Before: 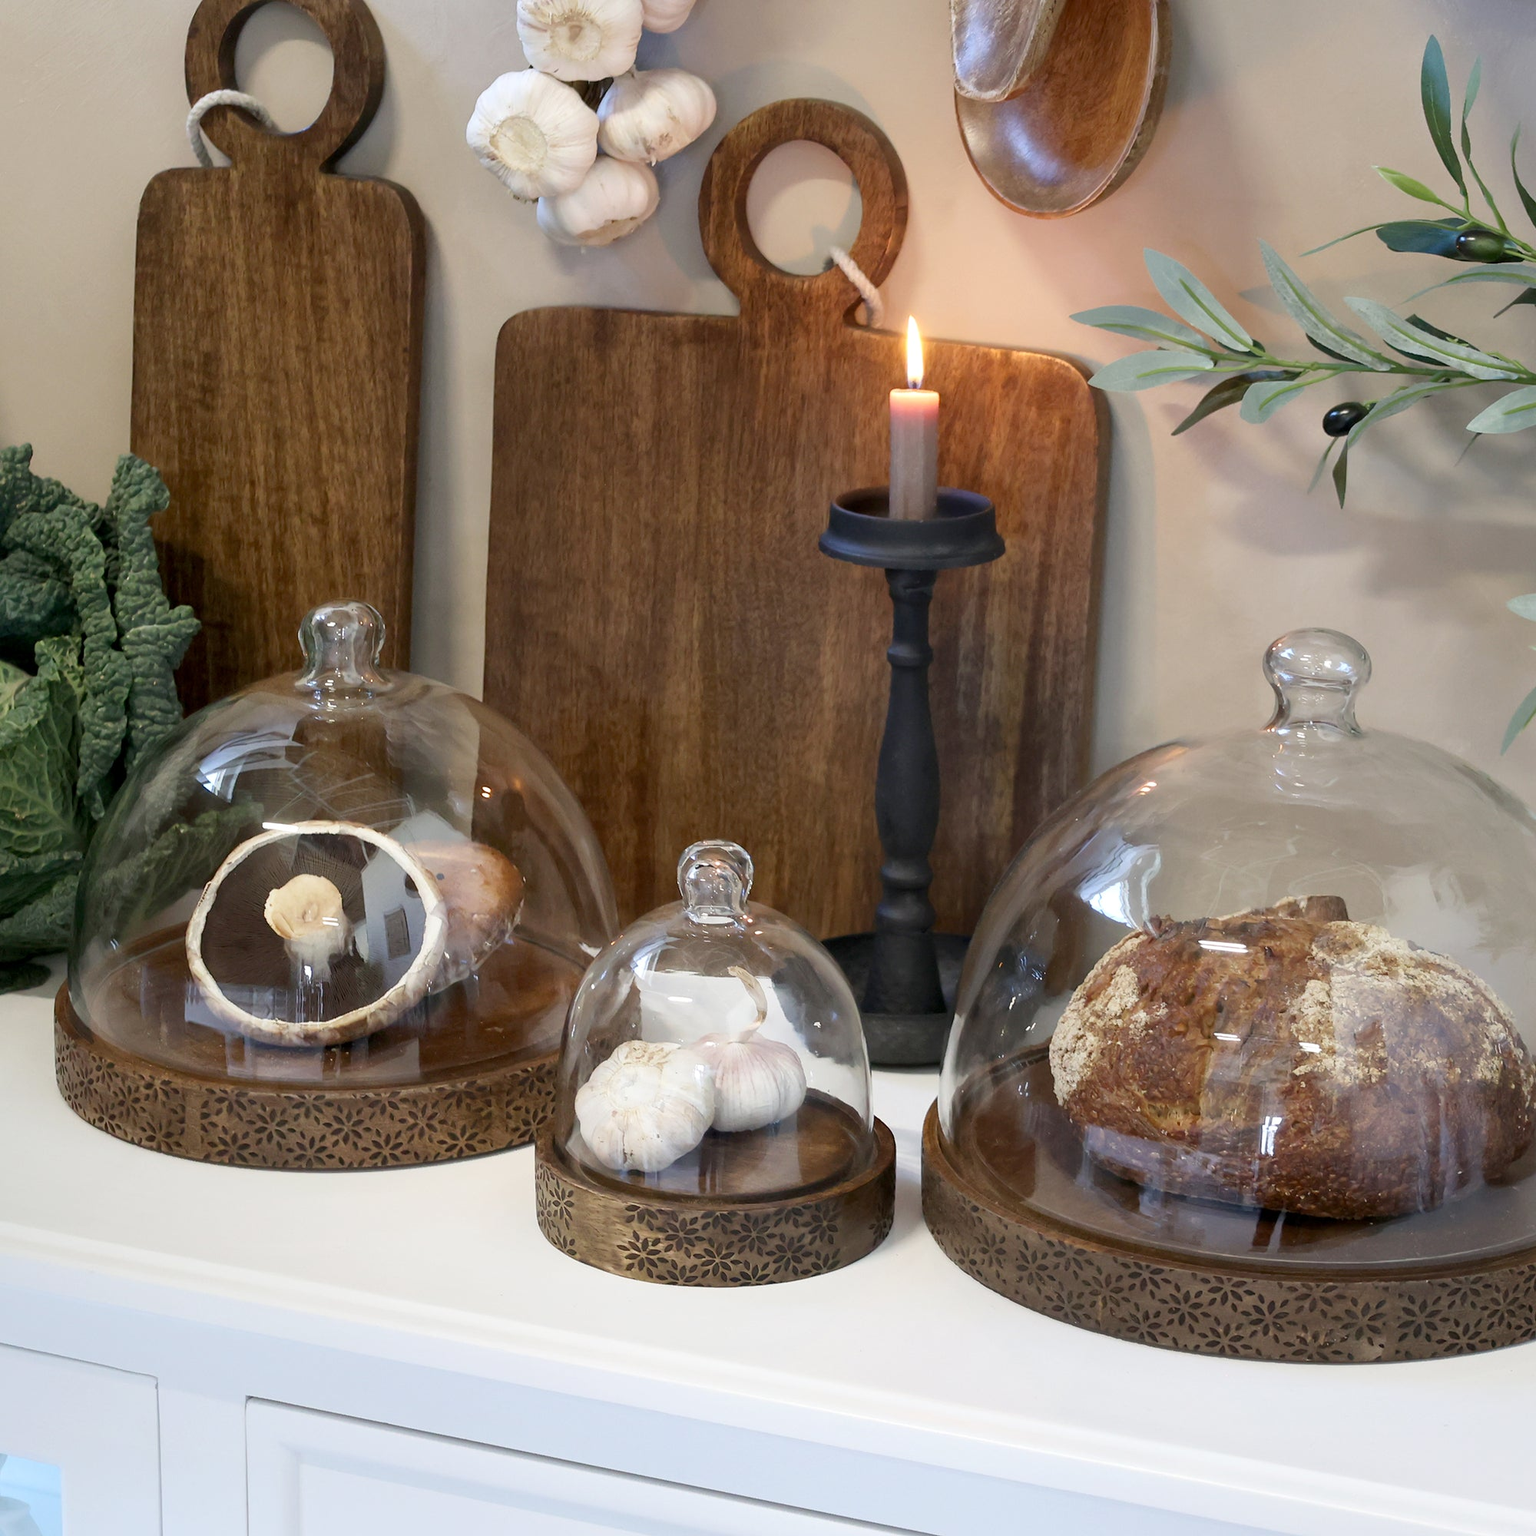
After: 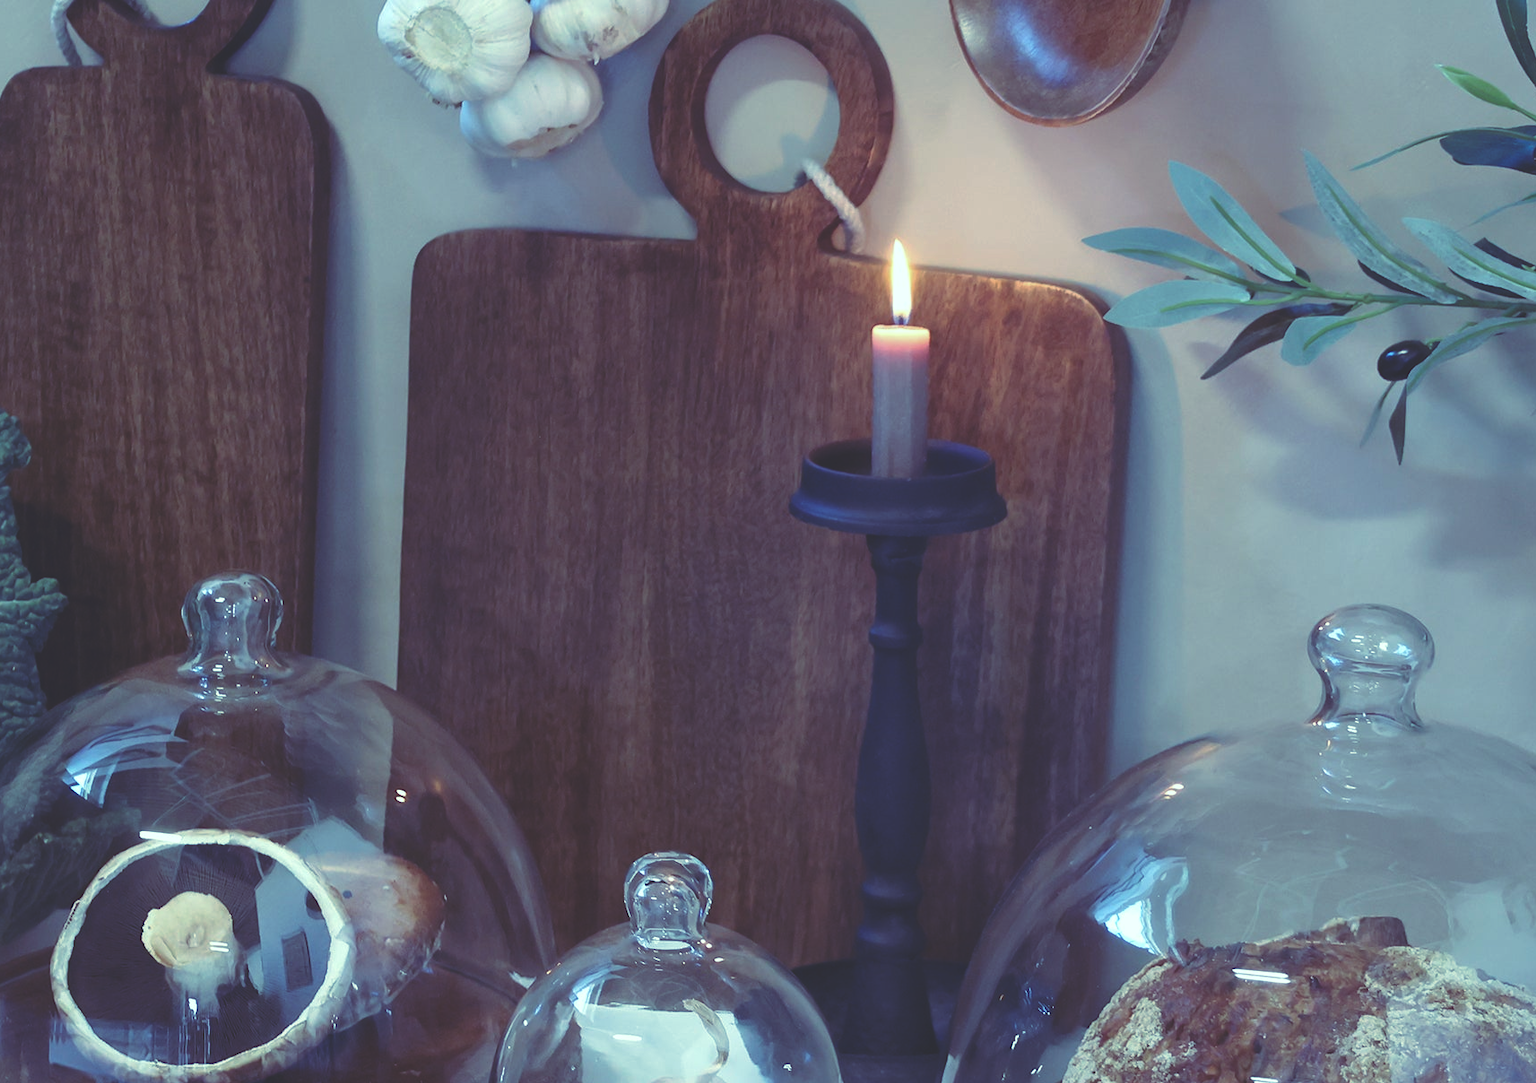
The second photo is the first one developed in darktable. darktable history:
rgb curve: curves: ch0 [(0, 0.186) (0.314, 0.284) (0.576, 0.466) (0.805, 0.691) (0.936, 0.886)]; ch1 [(0, 0.186) (0.314, 0.284) (0.581, 0.534) (0.771, 0.746) (0.936, 0.958)]; ch2 [(0, 0.216) (0.275, 0.39) (1, 1)], mode RGB, independent channels, compensate middle gray true, preserve colors none
crop and rotate: left 9.345%, top 7.22%, right 4.982%, bottom 32.331%
